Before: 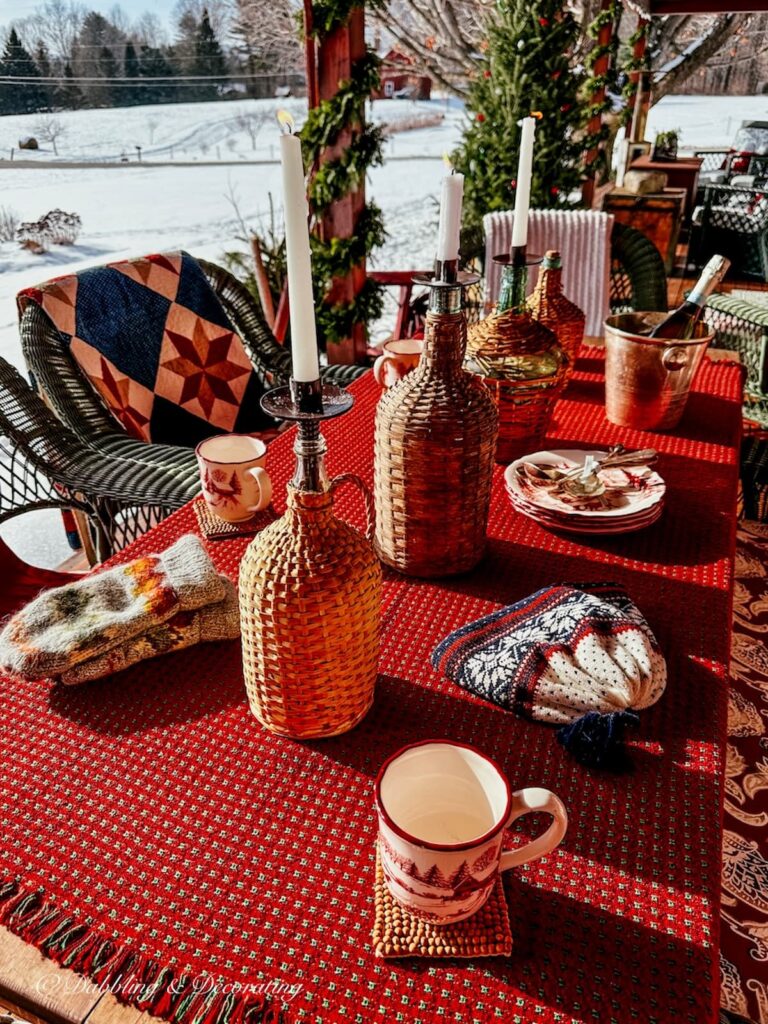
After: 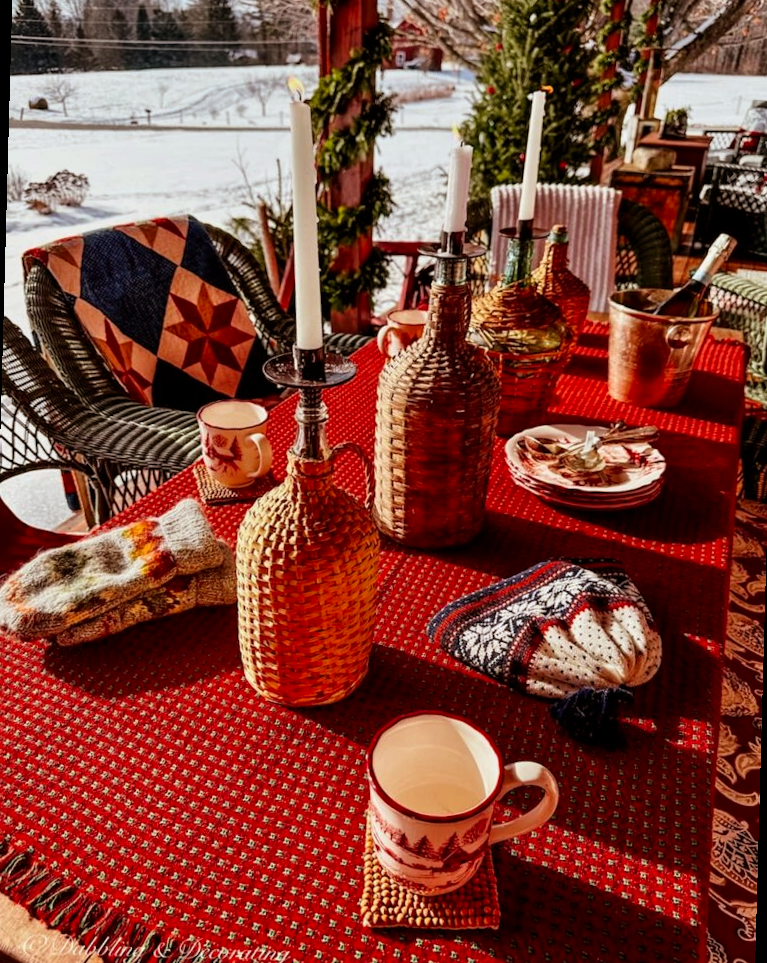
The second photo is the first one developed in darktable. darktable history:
rotate and perspective: rotation 1.57°, crop left 0.018, crop right 0.982, crop top 0.039, crop bottom 0.961
rgb levels: mode RGB, independent channels, levels [[0, 0.5, 1], [0, 0.521, 1], [0, 0.536, 1]]
